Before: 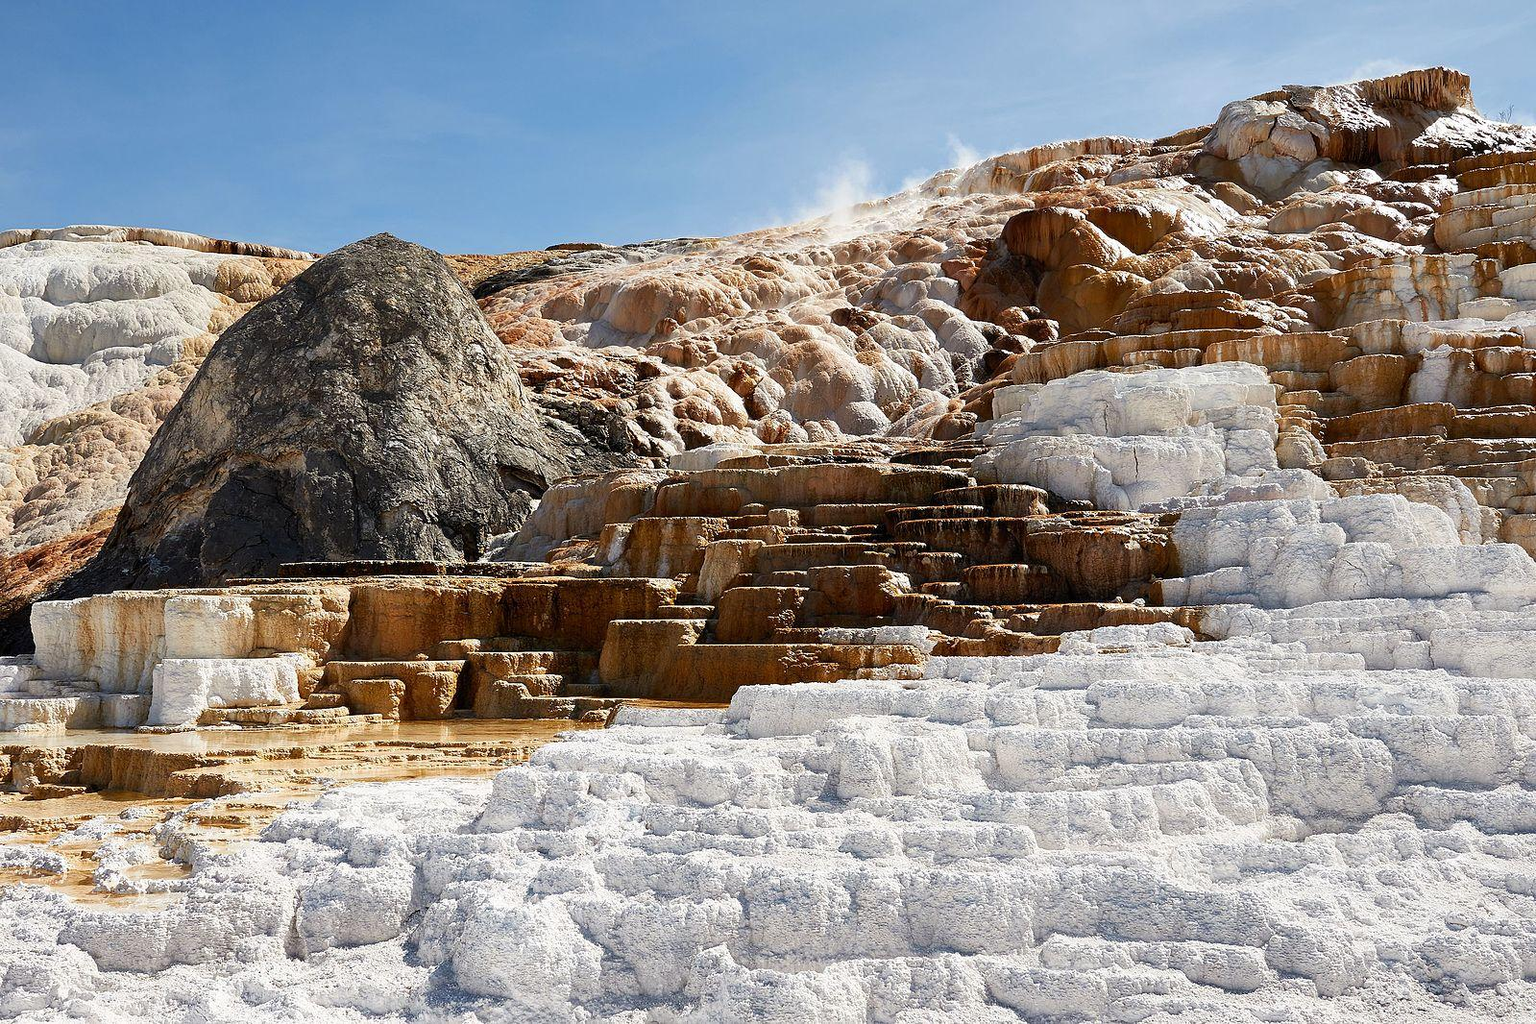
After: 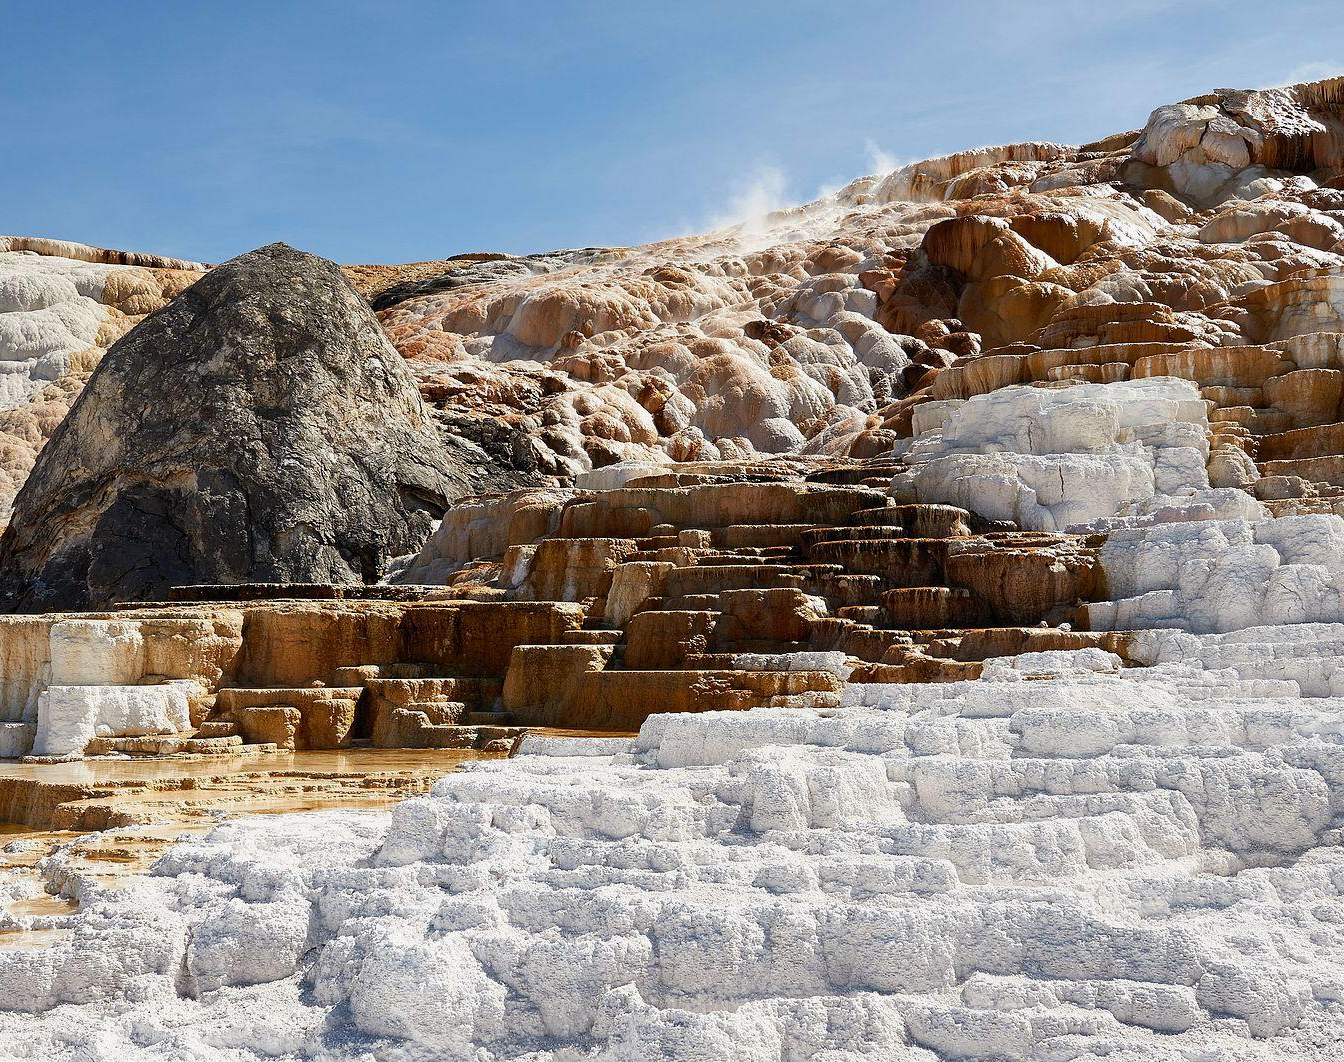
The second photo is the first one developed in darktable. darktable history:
crop: left 7.598%, right 7.873%
exposure: exposure -0.064 EV, compensate highlight preservation false
